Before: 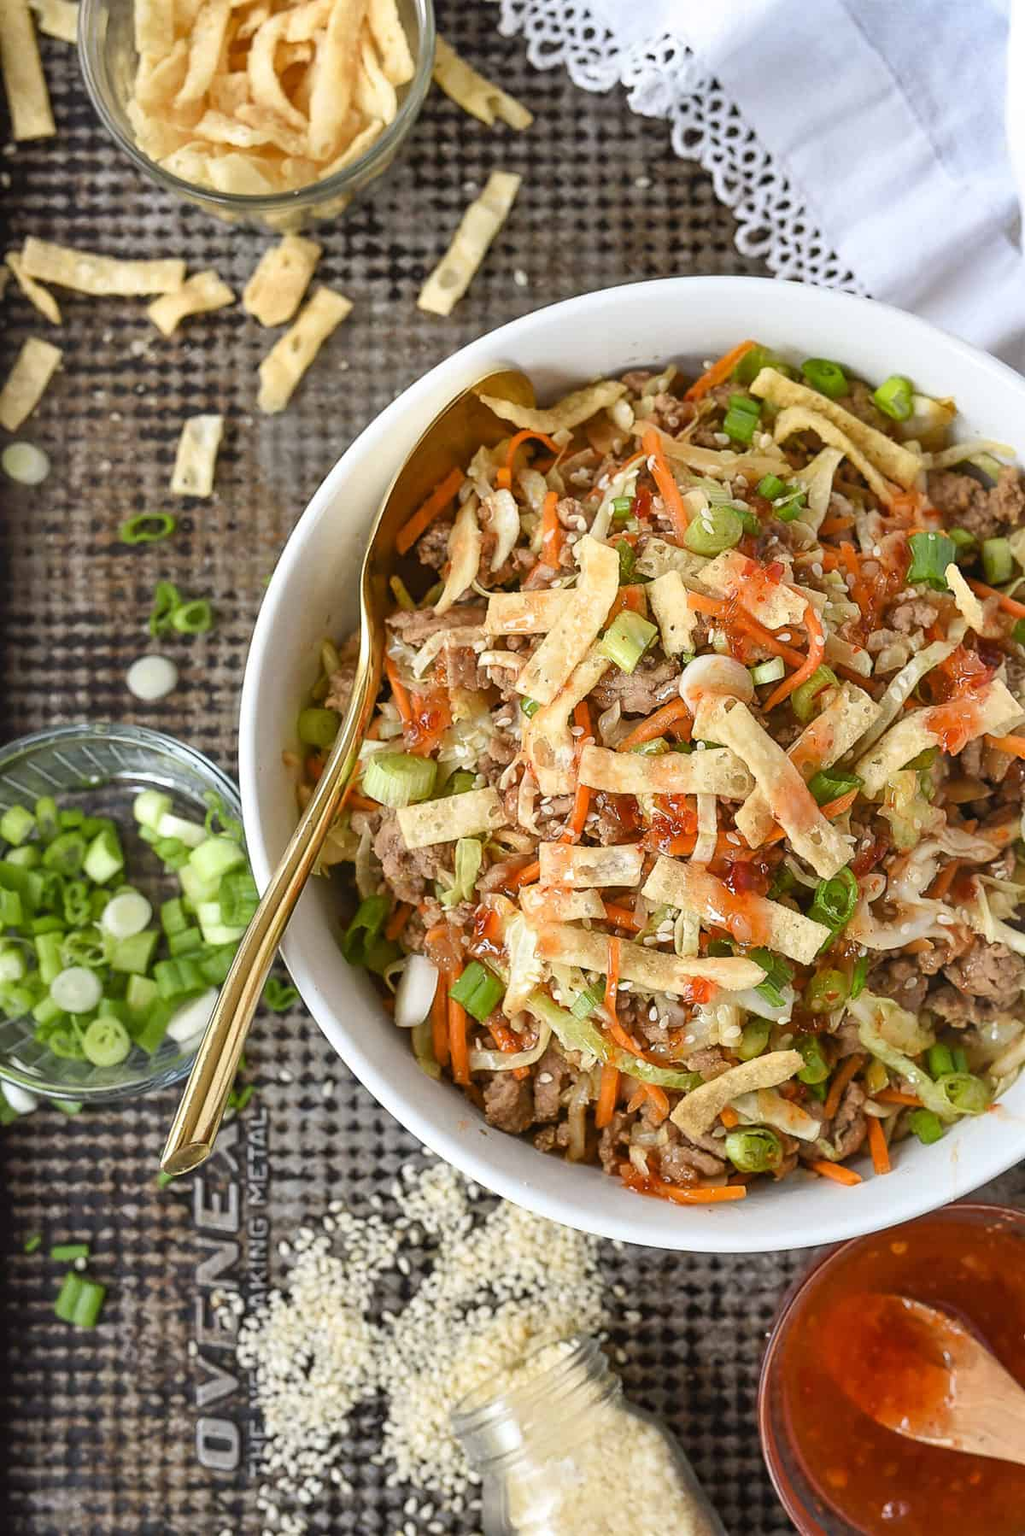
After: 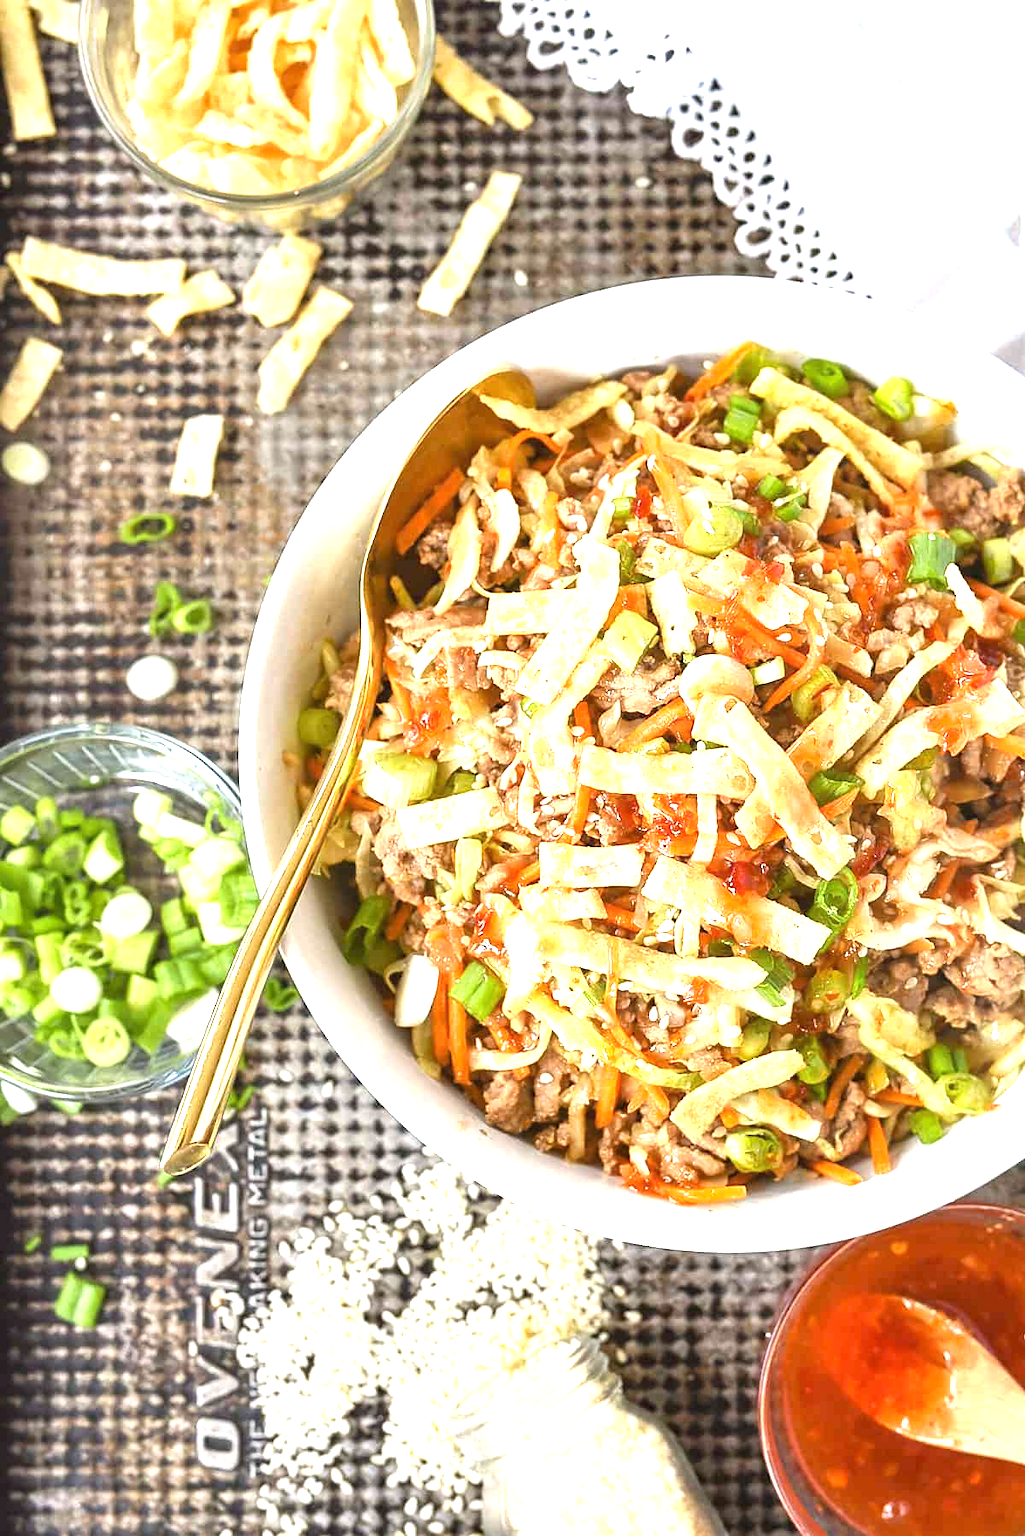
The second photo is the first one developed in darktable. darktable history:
exposure: black level correction 0, exposure 1.438 EV, compensate highlight preservation false
